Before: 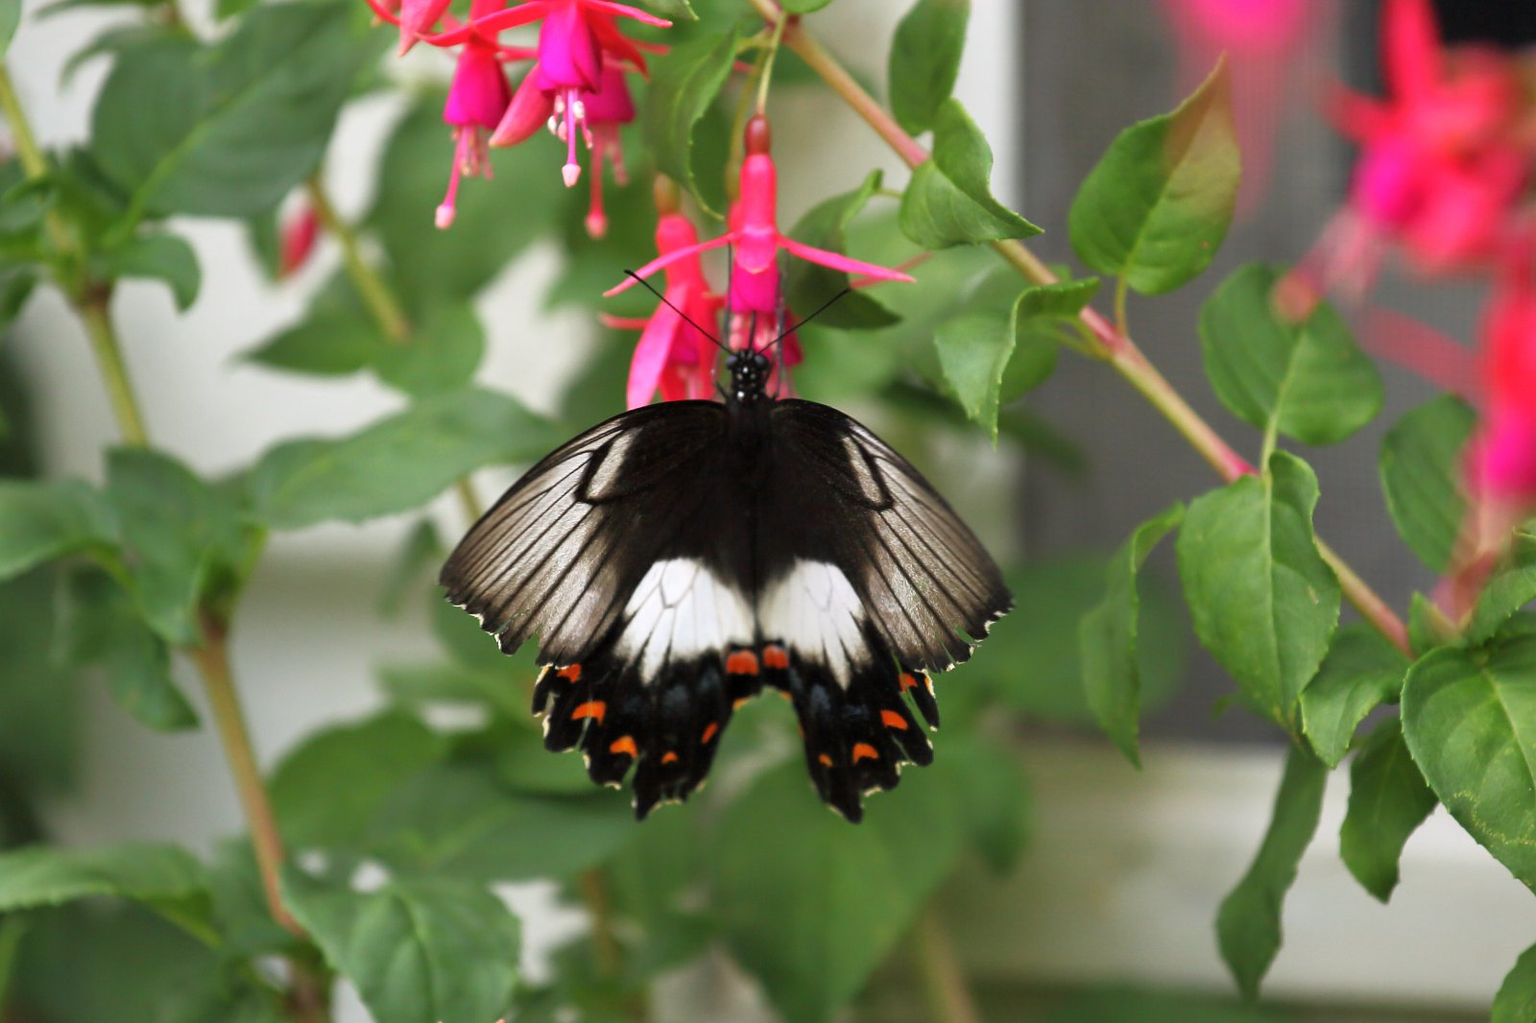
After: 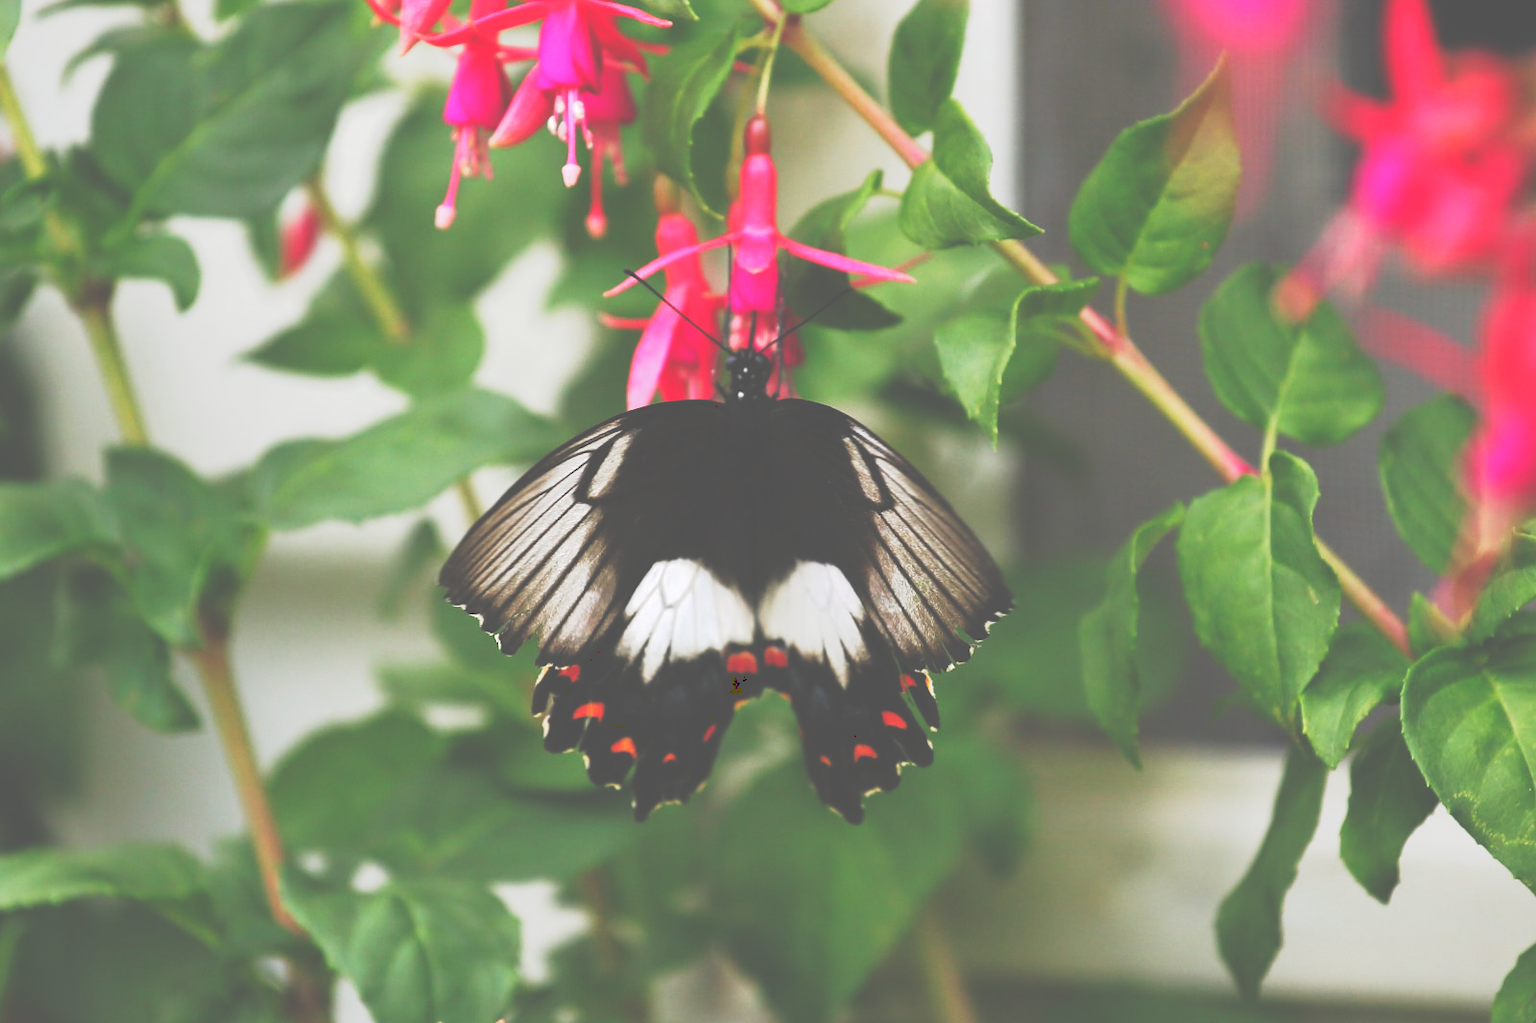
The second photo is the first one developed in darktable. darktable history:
tone curve: curves: ch0 [(0, 0) (0.003, 0.345) (0.011, 0.345) (0.025, 0.345) (0.044, 0.349) (0.069, 0.353) (0.1, 0.356) (0.136, 0.359) (0.177, 0.366) (0.224, 0.378) (0.277, 0.398) (0.335, 0.429) (0.399, 0.476) (0.468, 0.545) (0.543, 0.624) (0.623, 0.721) (0.709, 0.811) (0.801, 0.876) (0.898, 0.913) (1, 1)], preserve colors none
exposure: compensate highlight preservation false
